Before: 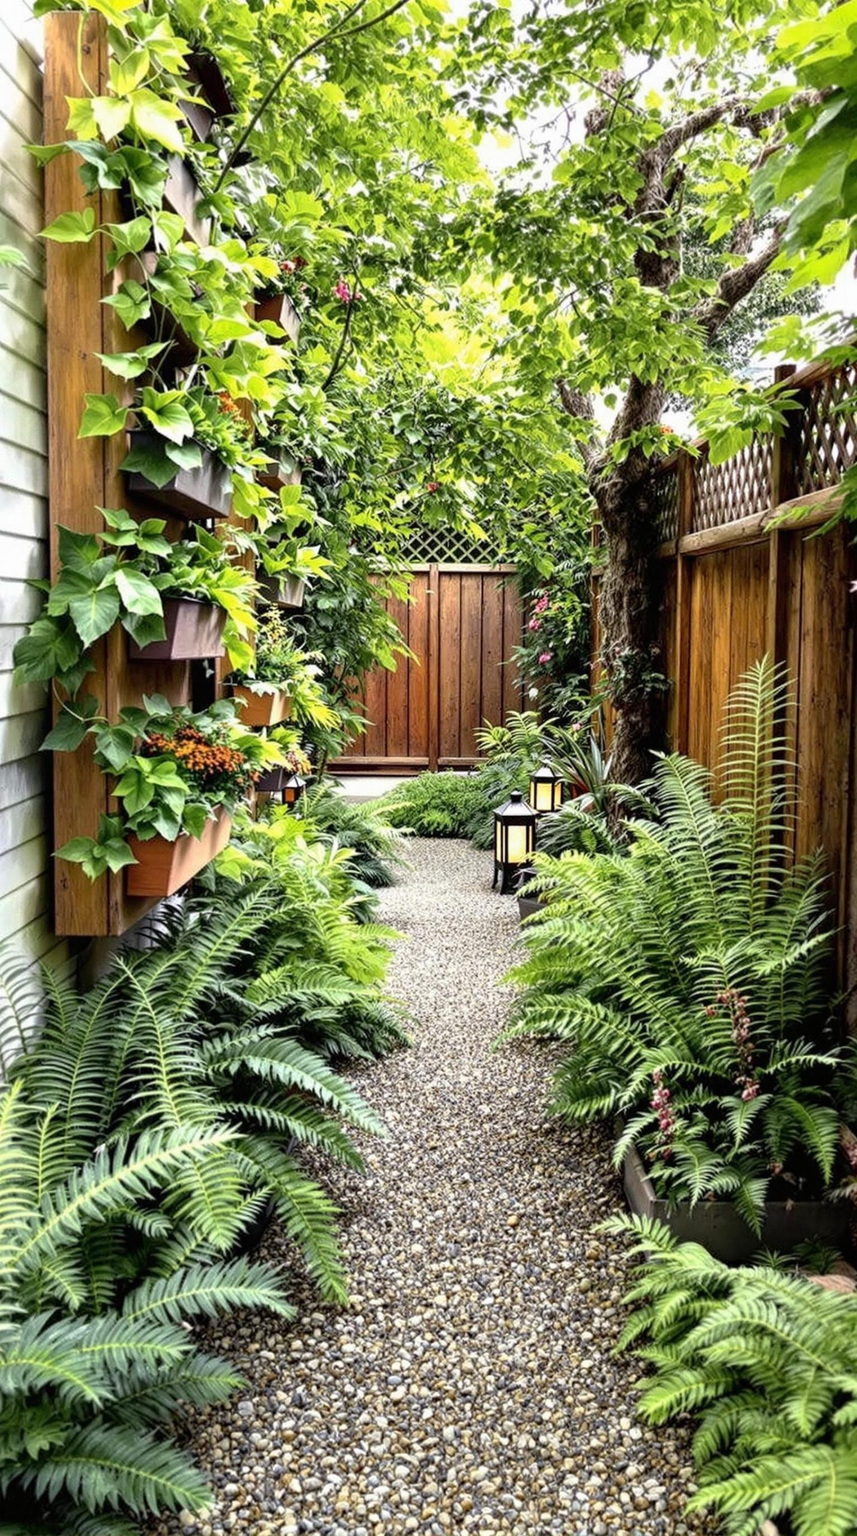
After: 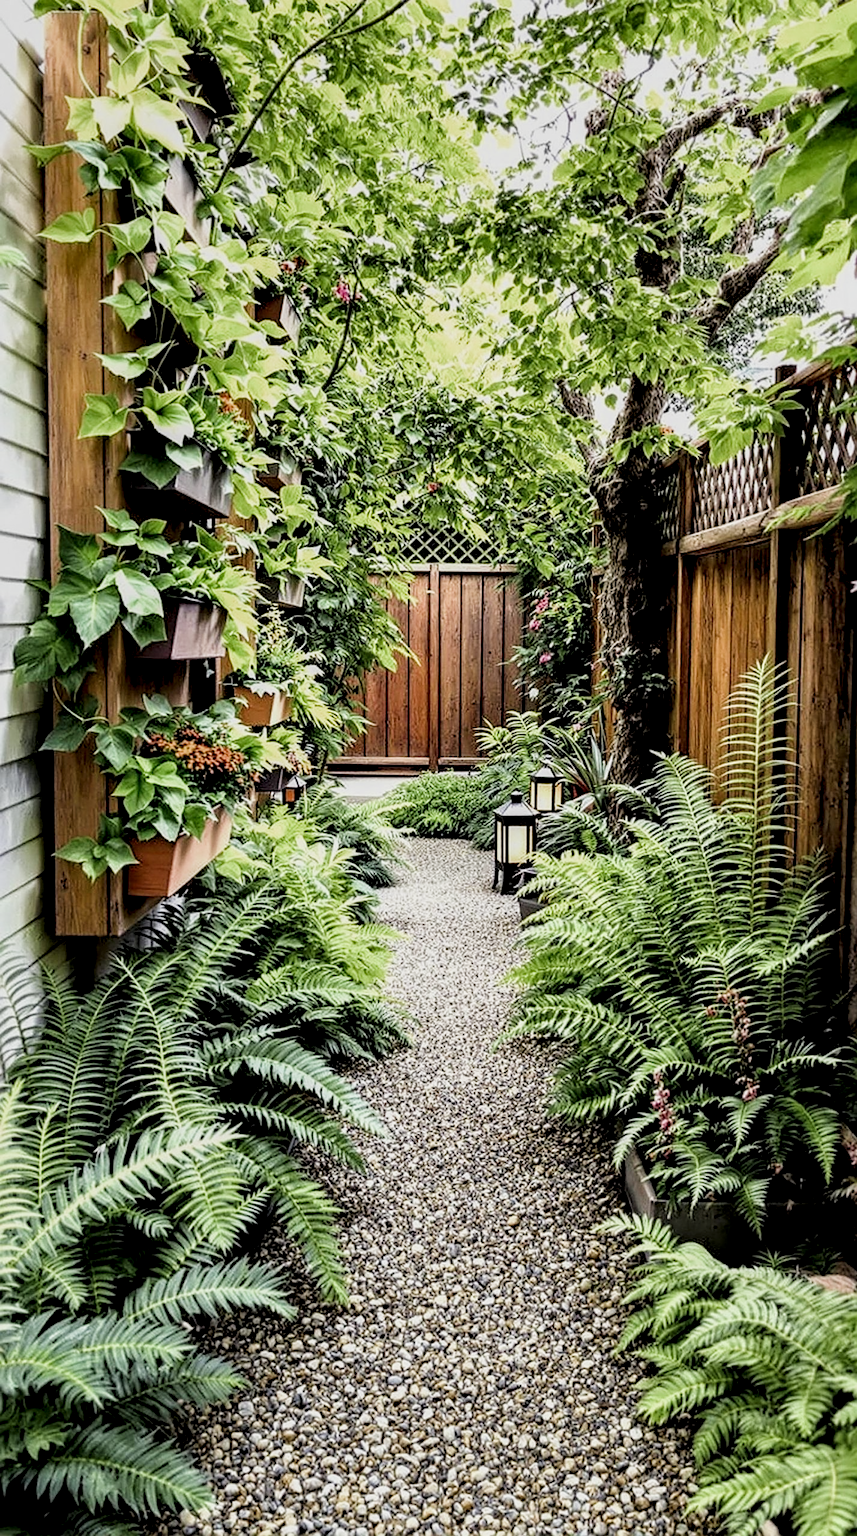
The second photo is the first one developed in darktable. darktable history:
filmic rgb: black relative exposure -8.01 EV, white relative exposure 4.03 EV, hardness 4.21, add noise in highlights 0, color science v3 (2019), use custom middle-gray values true, contrast in highlights soft
local contrast: detail 135%, midtone range 0.75
sharpen: on, module defaults
